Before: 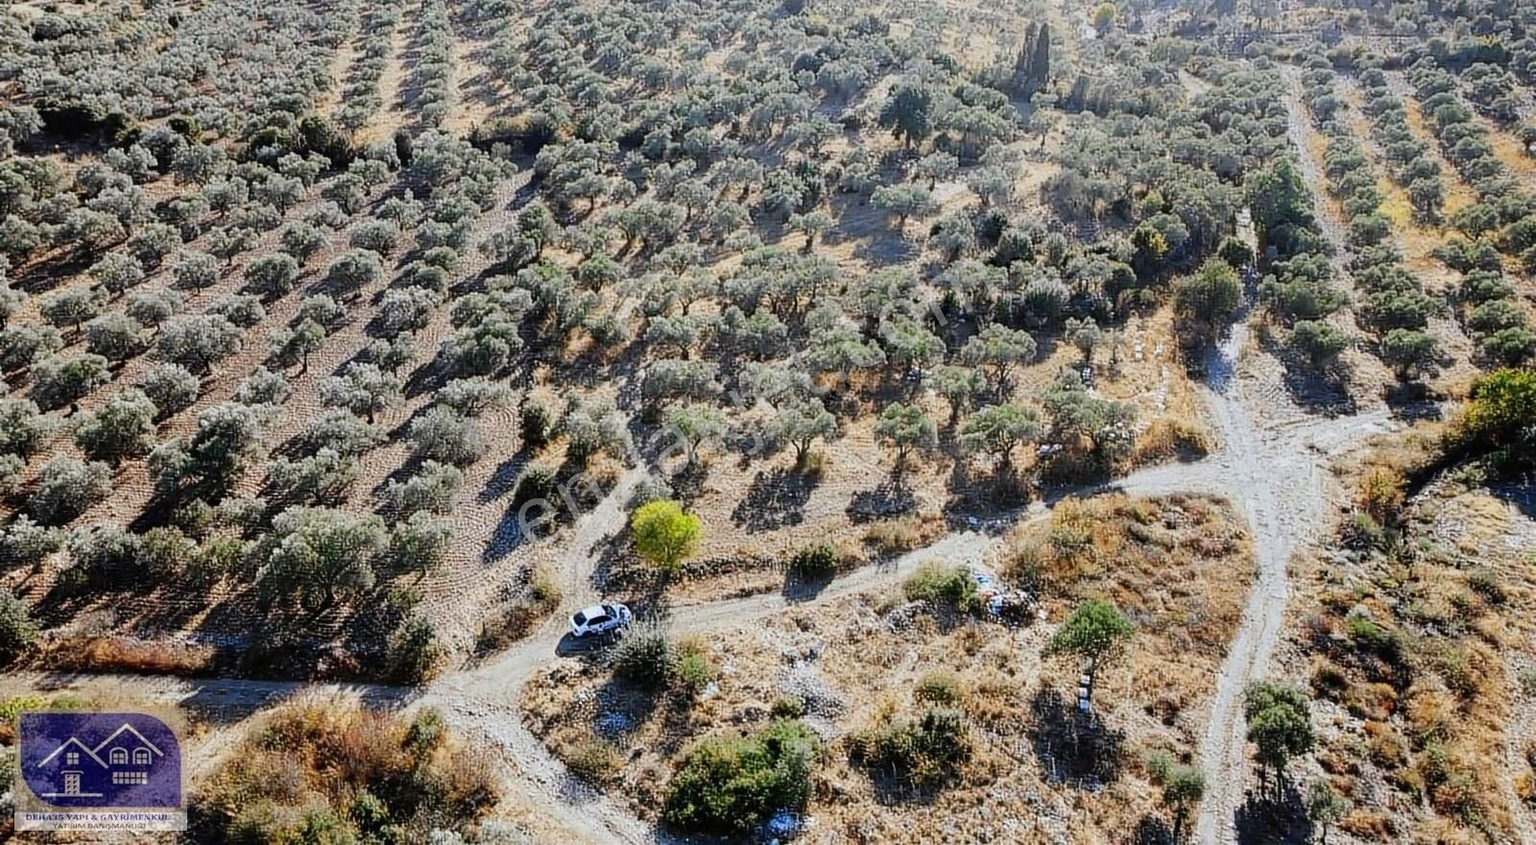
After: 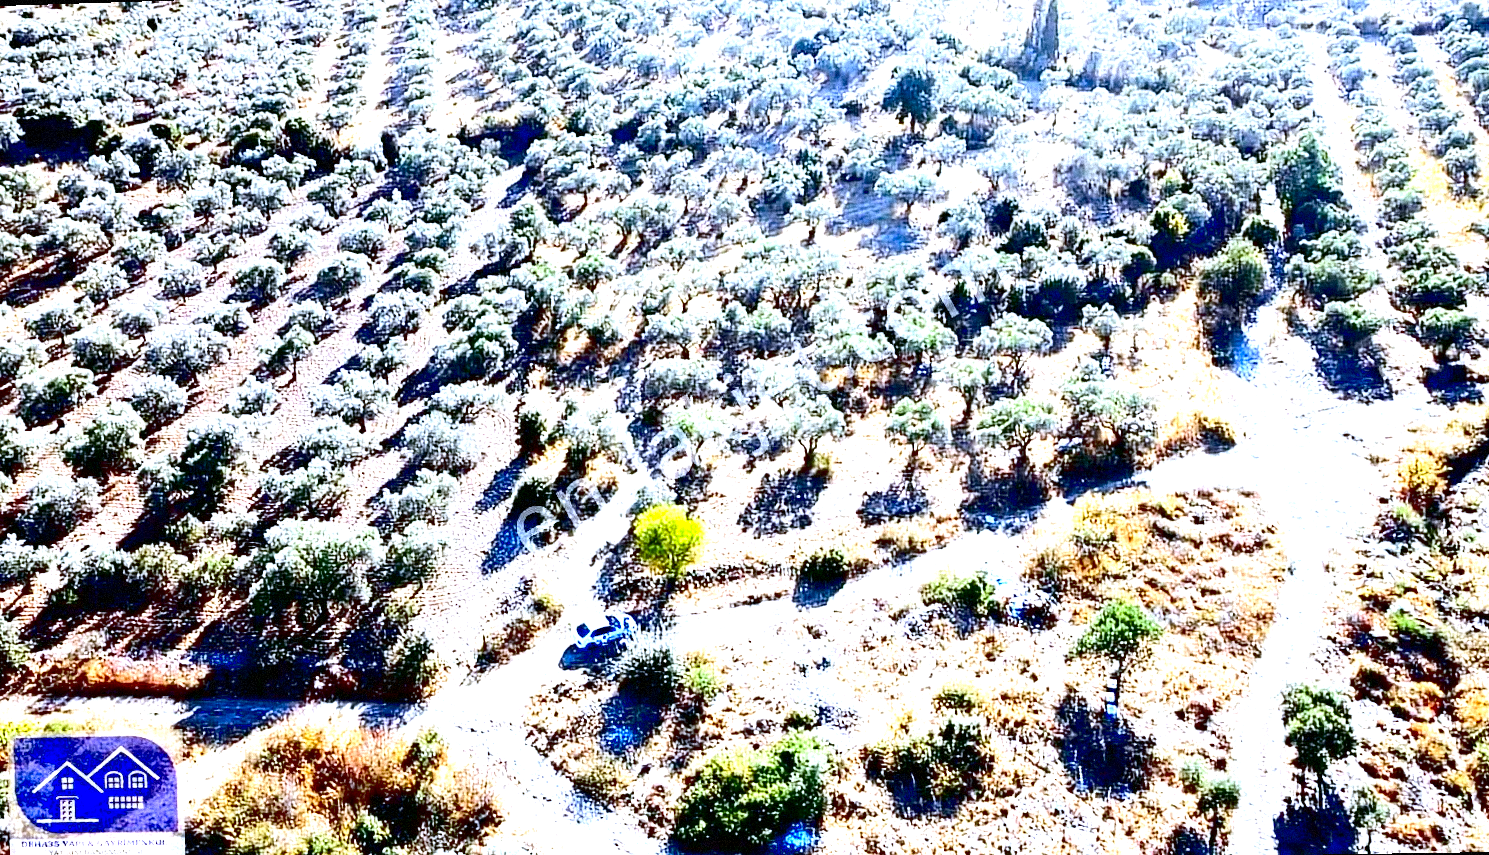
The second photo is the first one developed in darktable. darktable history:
contrast brightness saturation: contrast 0.22, brightness -0.19, saturation 0.24
grain: mid-tones bias 0%
rotate and perspective: rotation -1.32°, lens shift (horizontal) -0.031, crop left 0.015, crop right 0.985, crop top 0.047, crop bottom 0.982
crop and rotate: right 5.167%
tone equalizer: on, module defaults
exposure: black level correction 0.016, exposure 1.774 EV, compensate highlight preservation false
white balance: red 0.948, green 1.02, blue 1.176
